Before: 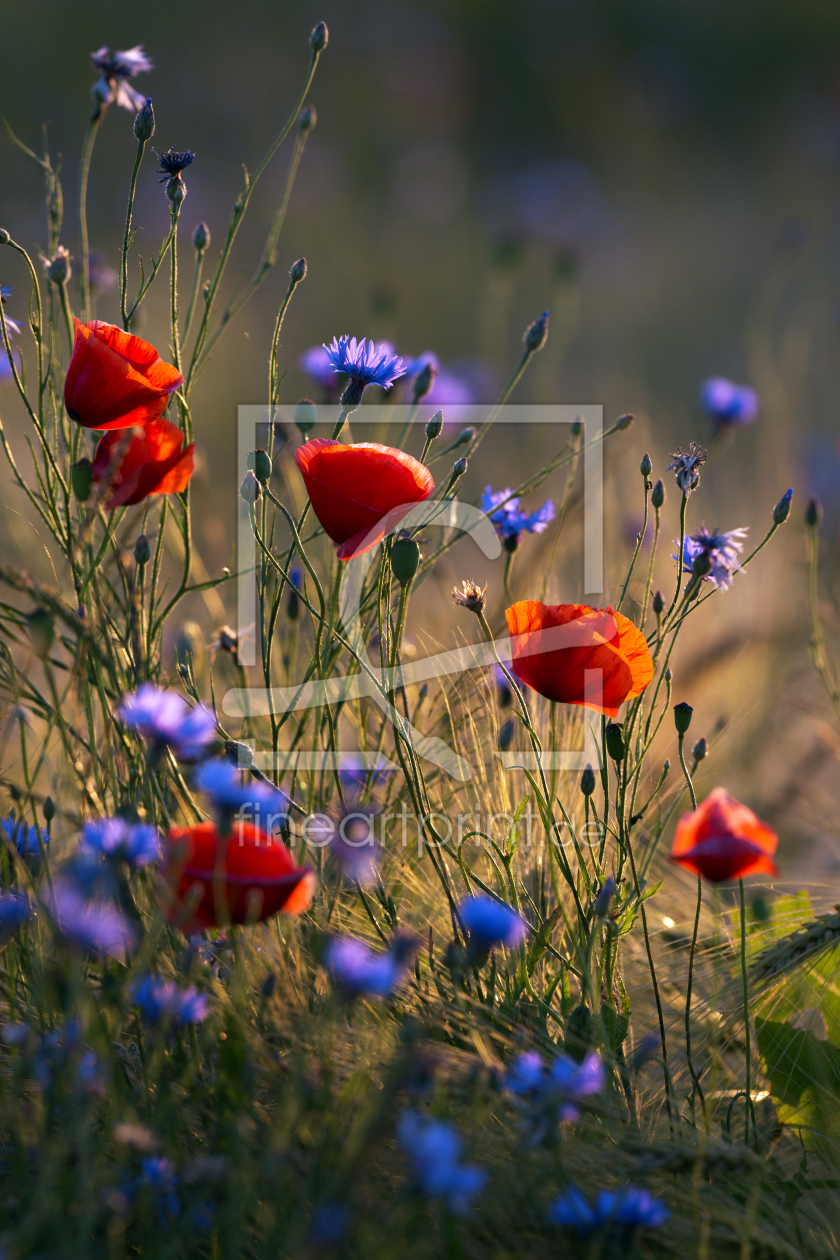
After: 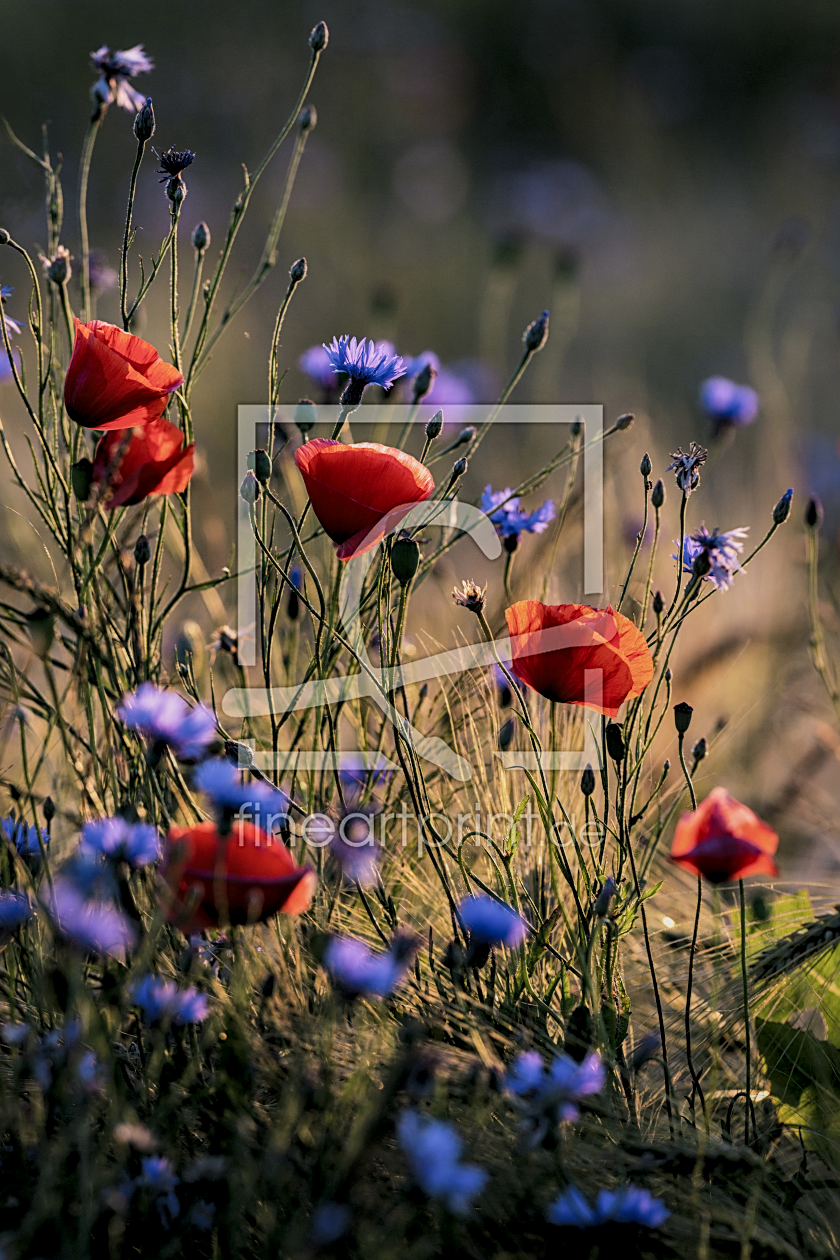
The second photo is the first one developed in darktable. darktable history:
local contrast: detail 150%
filmic rgb: black relative exposure -6.12 EV, white relative exposure 6.95 EV, hardness 2.28, color science v5 (2021), iterations of high-quality reconstruction 0, contrast in shadows safe, contrast in highlights safe
sharpen: on, module defaults
